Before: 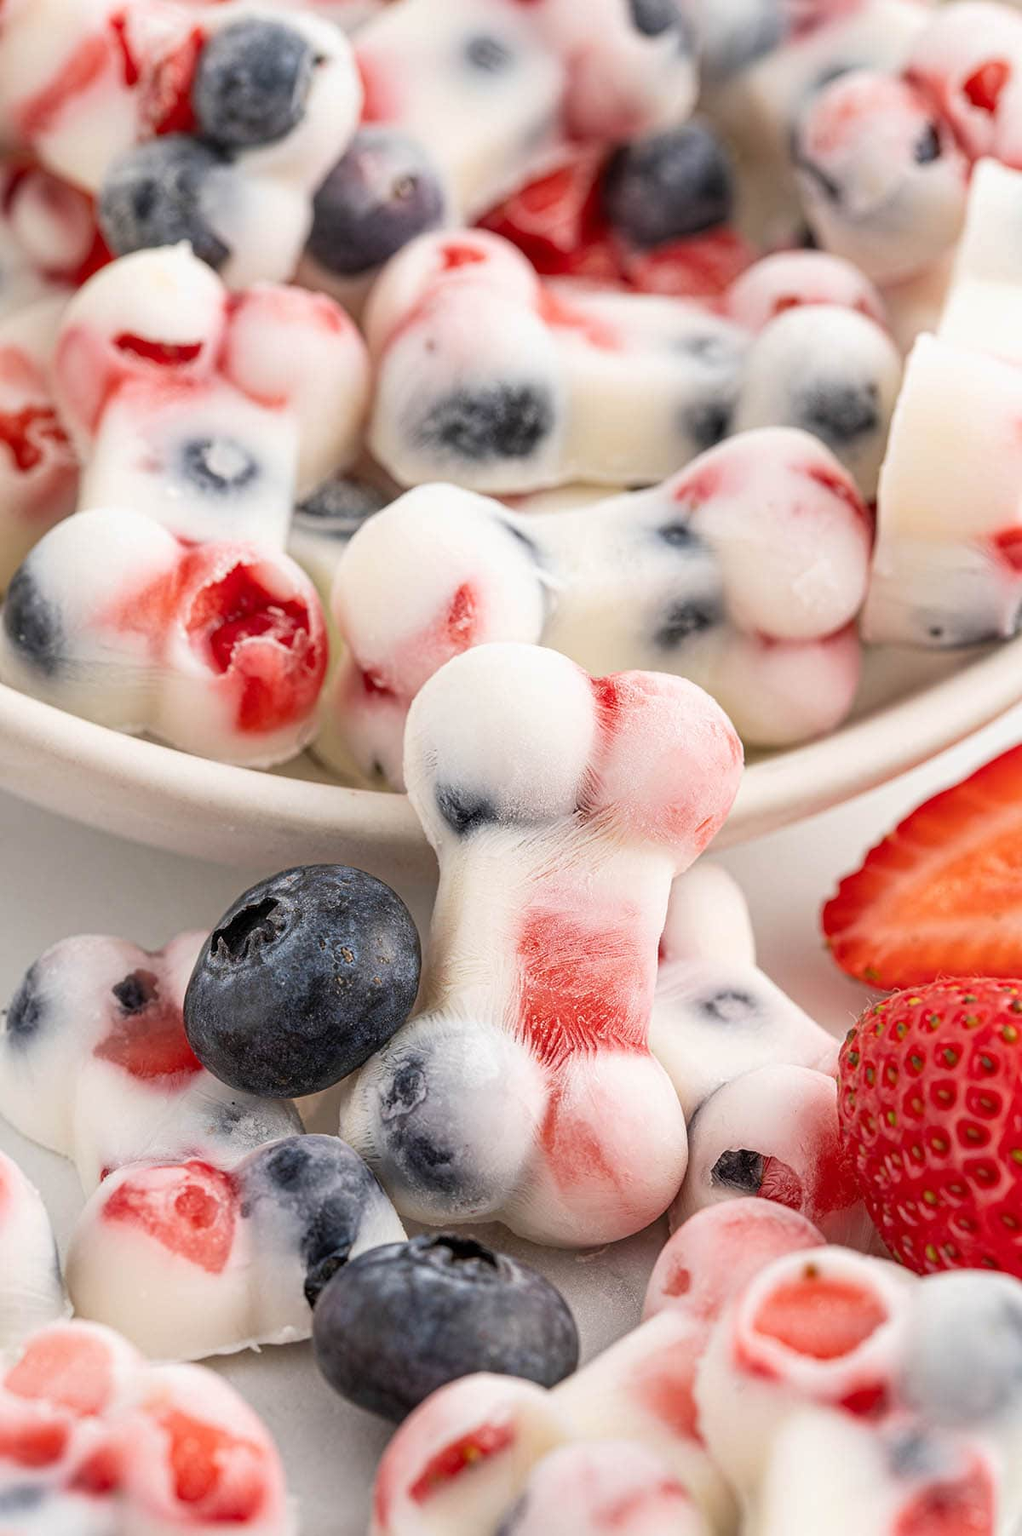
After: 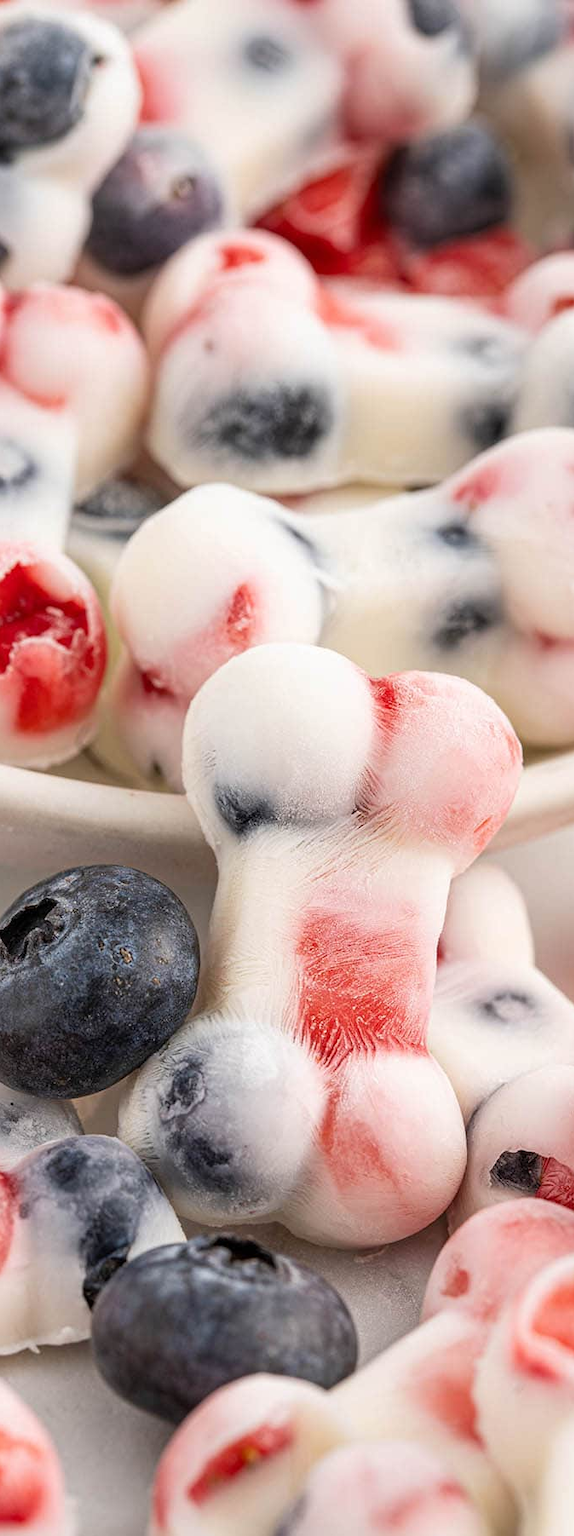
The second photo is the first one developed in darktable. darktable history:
crop: left 21.713%, right 22.075%, bottom 0.013%
